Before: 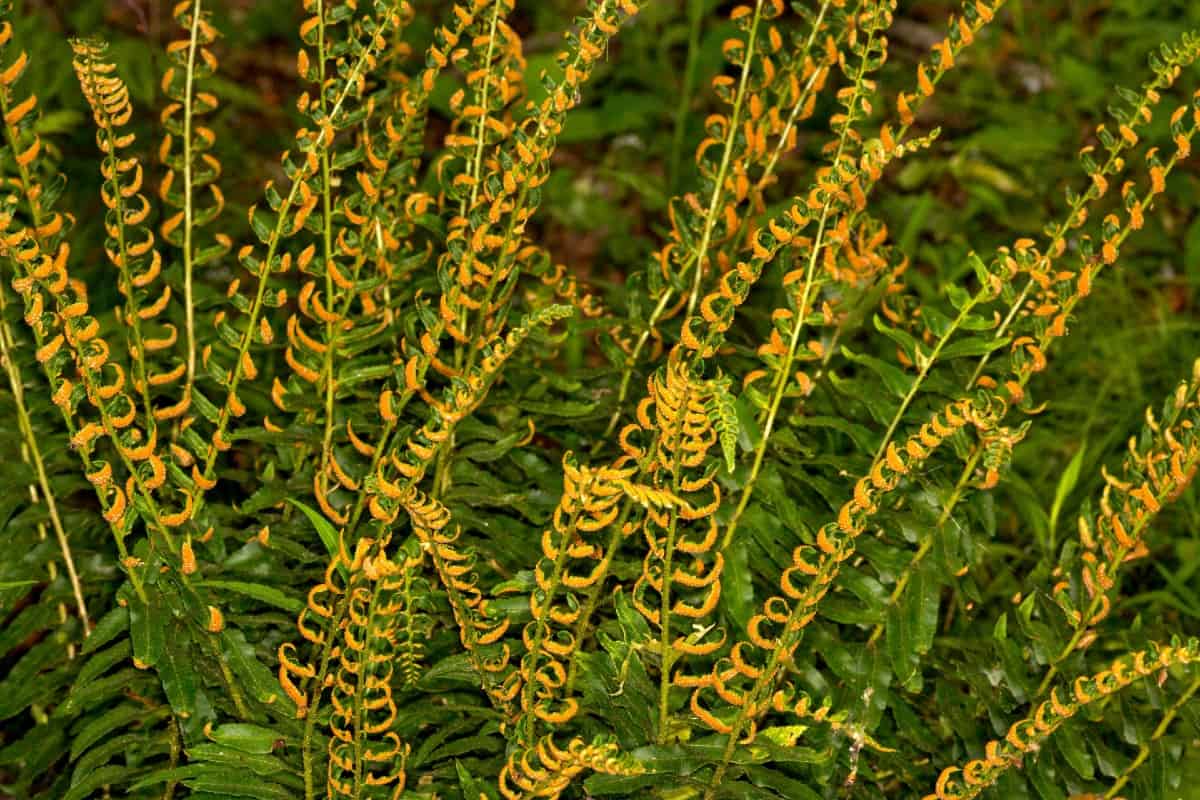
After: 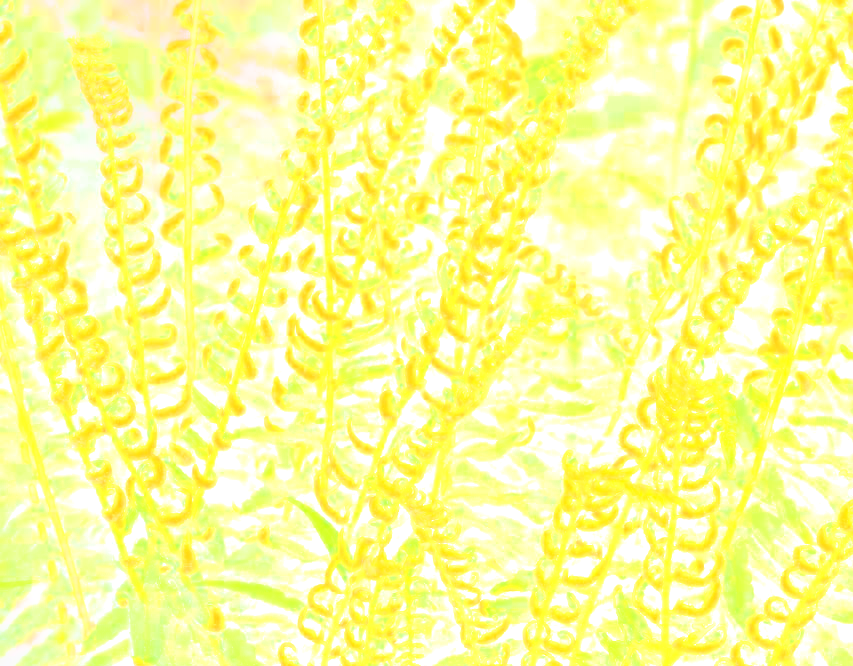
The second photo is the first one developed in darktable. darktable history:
bloom: size 25%, threshold 5%, strength 90%
crop: right 28.885%, bottom 16.626%
rgb curve: curves: ch0 [(0, 0) (0.21, 0.15) (0.24, 0.21) (0.5, 0.75) (0.75, 0.96) (0.89, 0.99) (1, 1)]; ch1 [(0, 0.02) (0.21, 0.13) (0.25, 0.2) (0.5, 0.67) (0.75, 0.9) (0.89, 0.97) (1, 1)]; ch2 [(0, 0.02) (0.21, 0.13) (0.25, 0.2) (0.5, 0.67) (0.75, 0.9) (0.89, 0.97) (1, 1)], compensate middle gray true
exposure: black level correction 0, exposure 0.7 EV, compensate exposure bias true, compensate highlight preservation false
